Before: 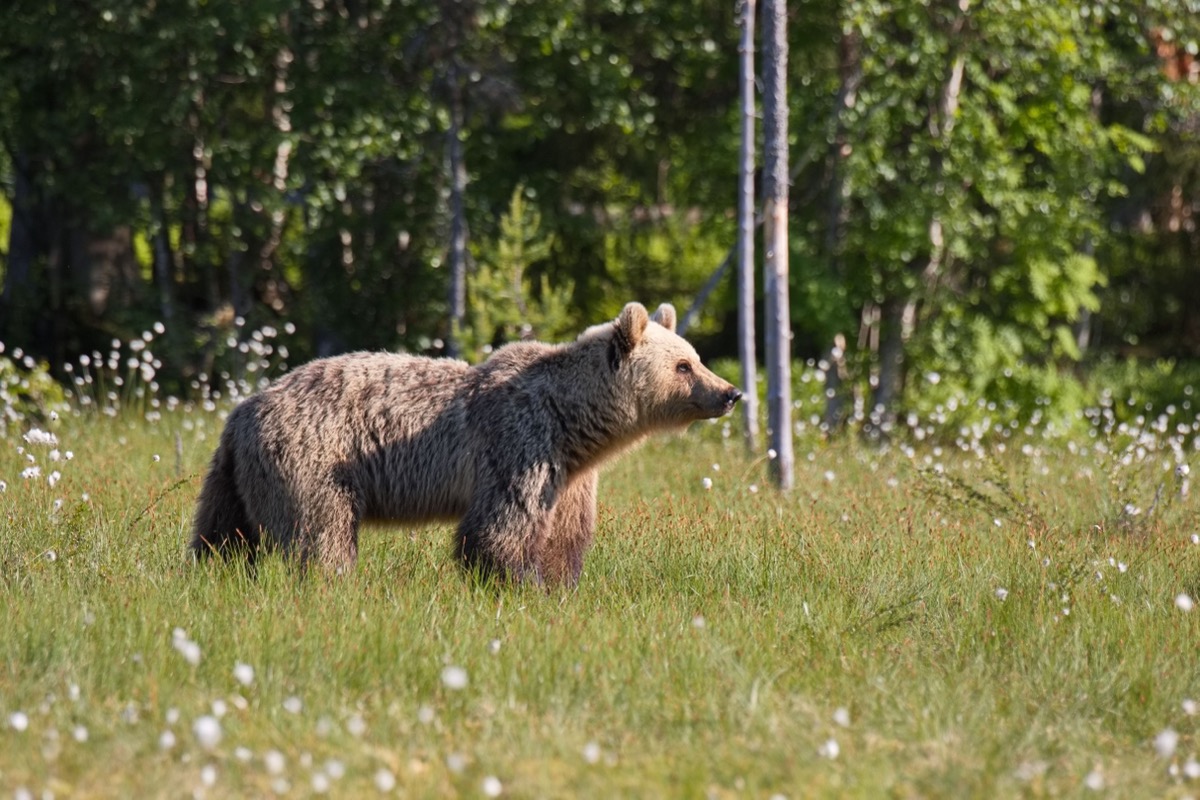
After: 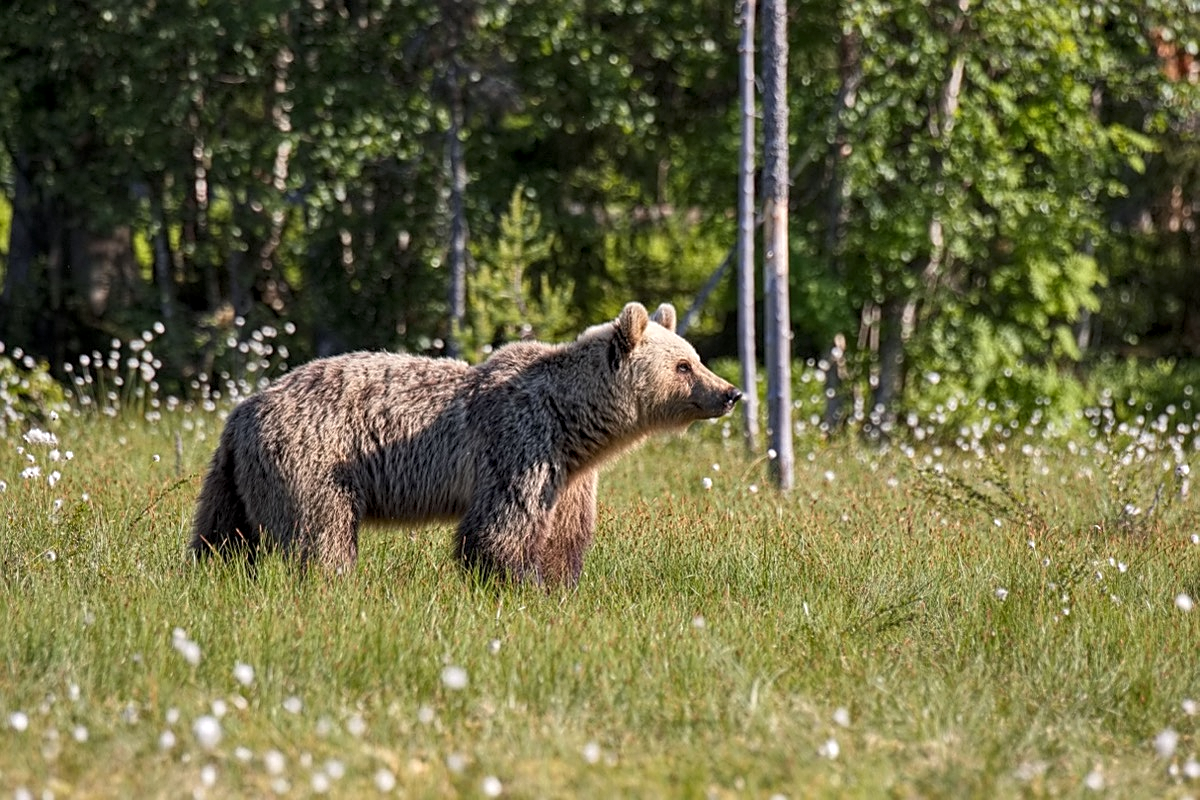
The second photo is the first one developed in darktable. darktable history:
sharpen: on, module defaults
local contrast: highlights 97%, shadows 88%, detail 160%, midtone range 0.2
